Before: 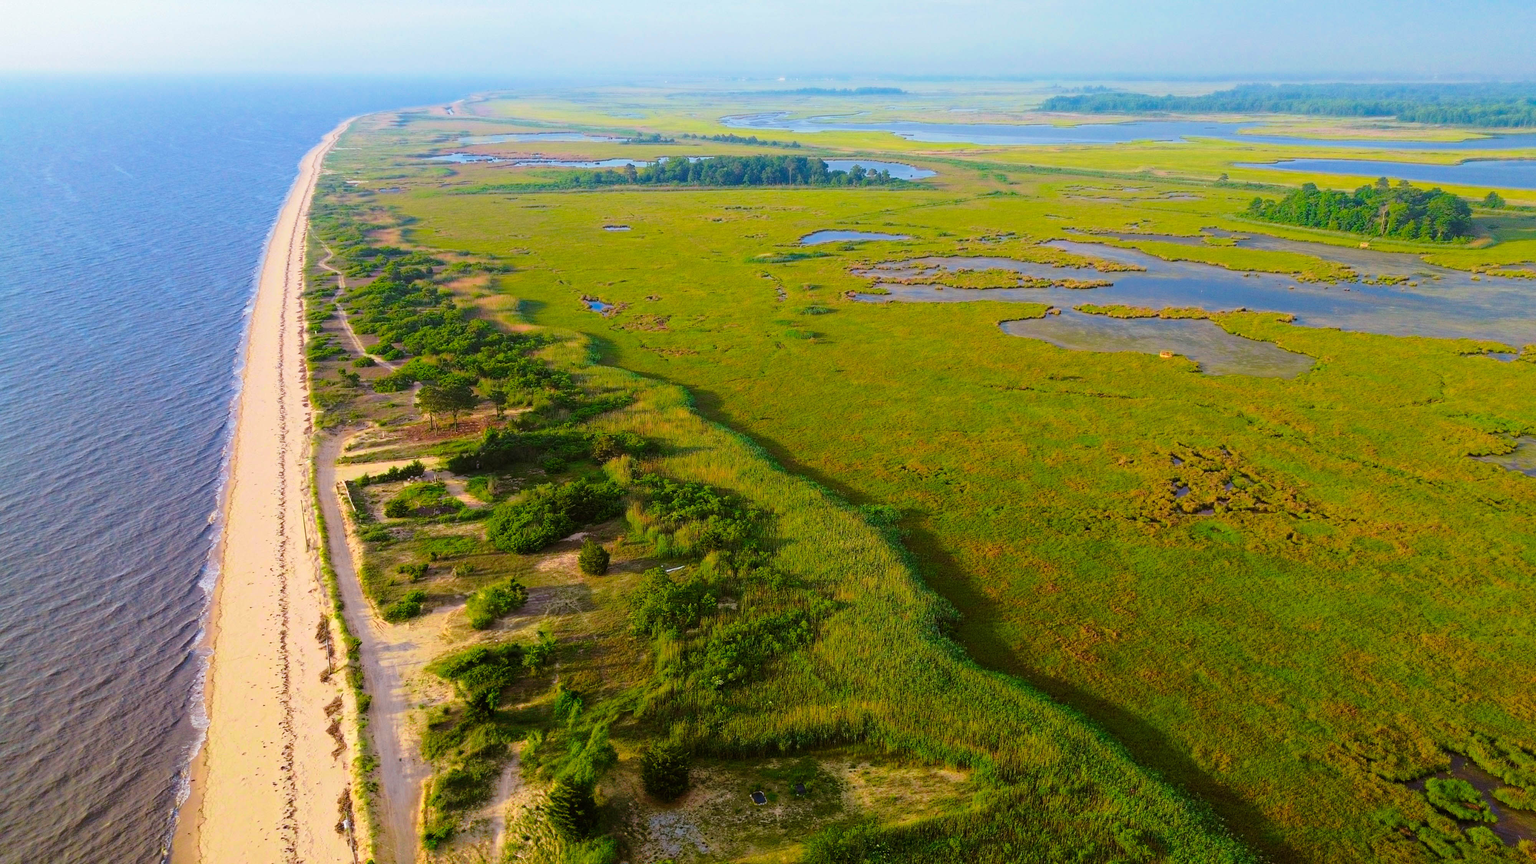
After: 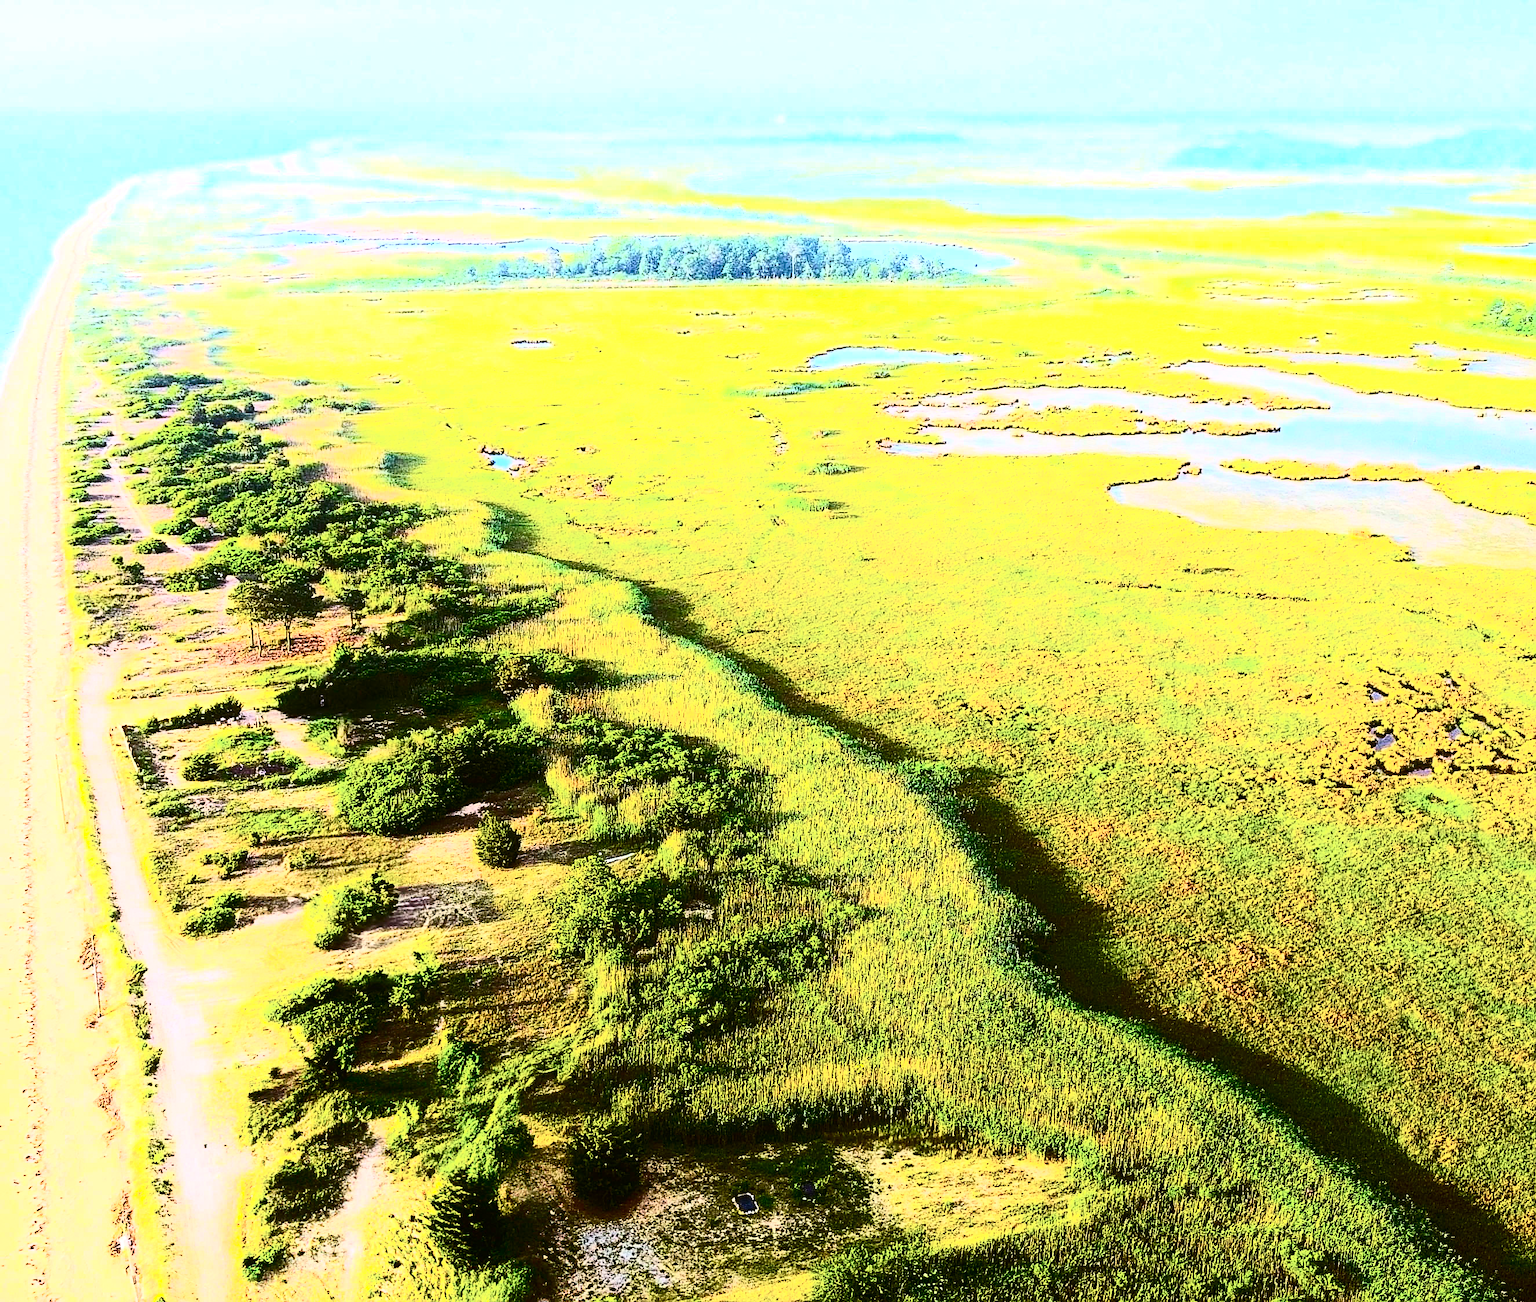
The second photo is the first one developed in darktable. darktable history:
exposure: black level correction 0, exposure 0.699 EV, compensate highlight preservation false
contrast equalizer: octaves 7, y [[0.5, 0.486, 0.447, 0.446, 0.489, 0.5], [0.5 ×6], [0.5 ×6], [0 ×6], [0 ×6]]
tone equalizer: -8 EV -0.422 EV, -7 EV -0.375 EV, -6 EV -0.368 EV, -5 EV -0.219 EV, -3 EV 0.23 EV, -2 EV 0.307 EV, -1 EV 0.364 EV, +0 EV 0.447 EV
contrast brightness saturation: contrast 0.928, brightness 0.199
sharpen: on, module defaults
crop: left 17.218%, right 16.451%
